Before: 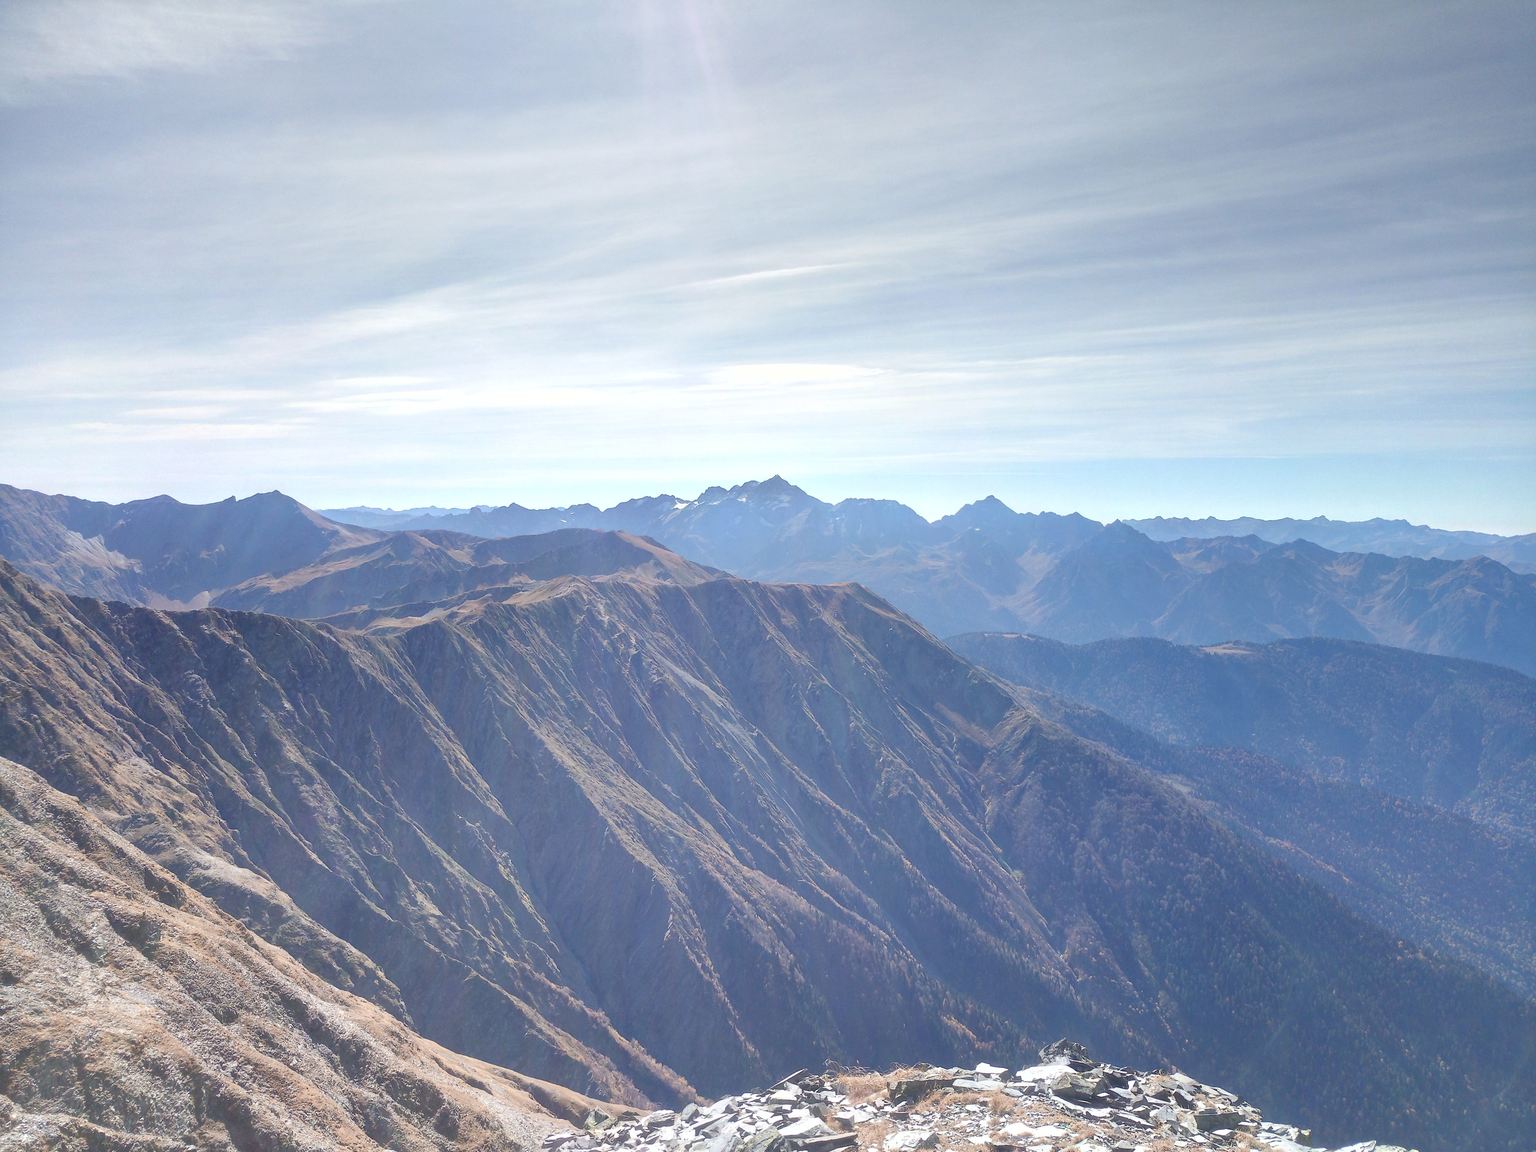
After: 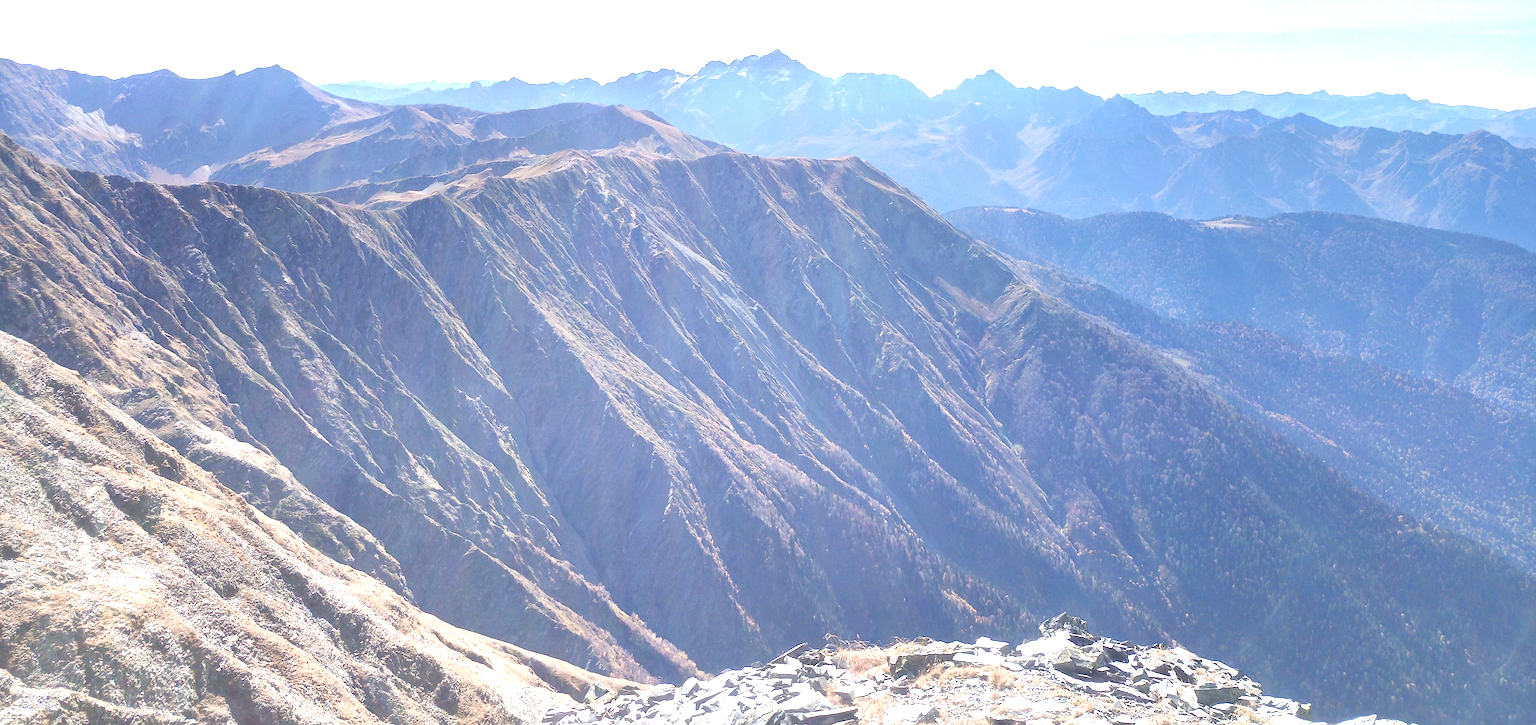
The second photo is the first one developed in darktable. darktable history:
crop and rotate: top 36.987%
exposure: black level correction 0, exposure 0.895 EV, compensate highlight preservation false
